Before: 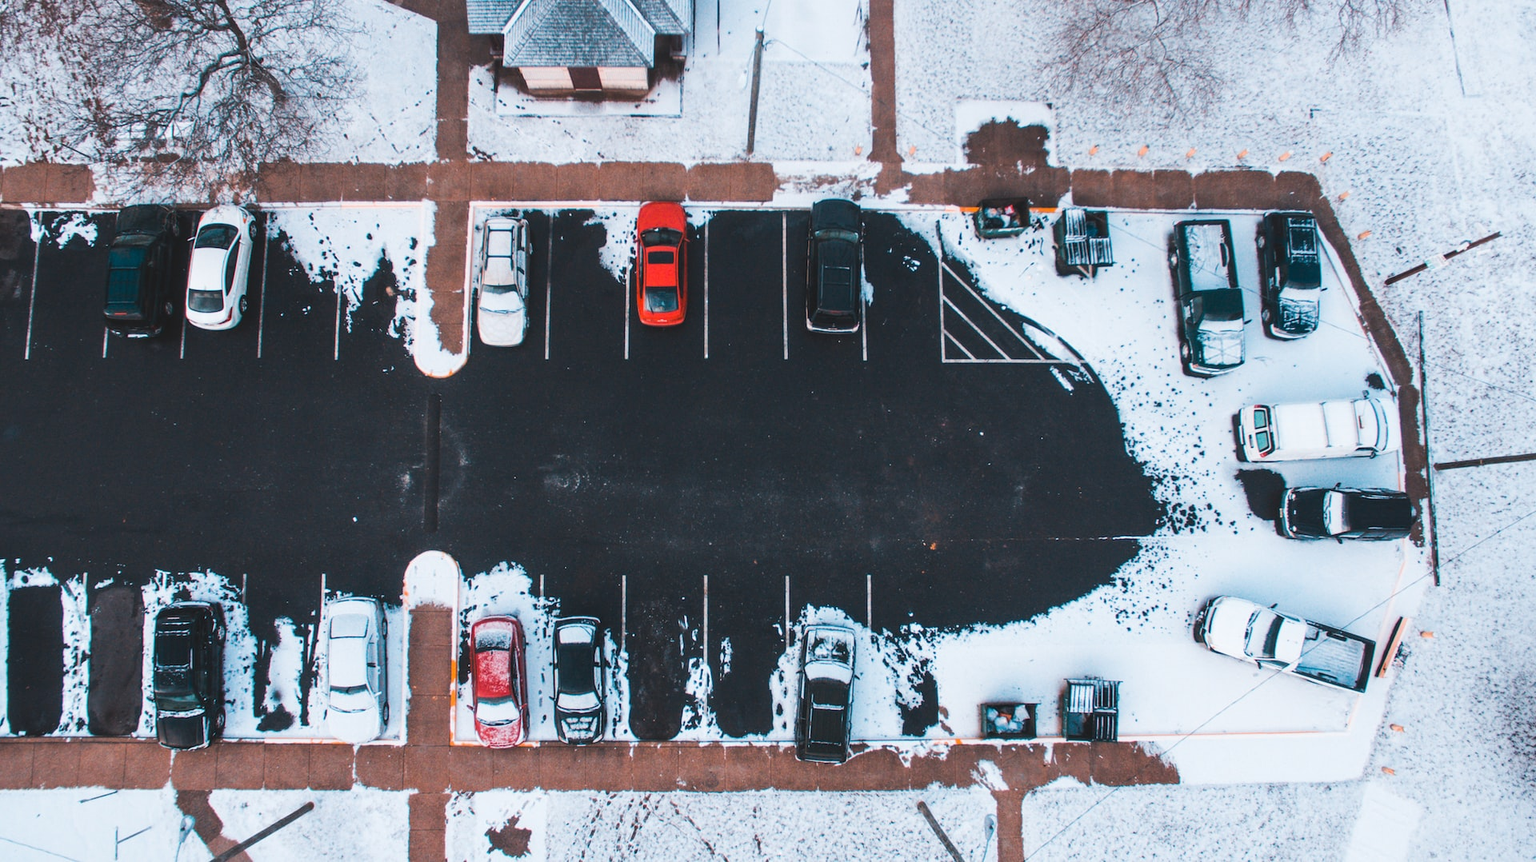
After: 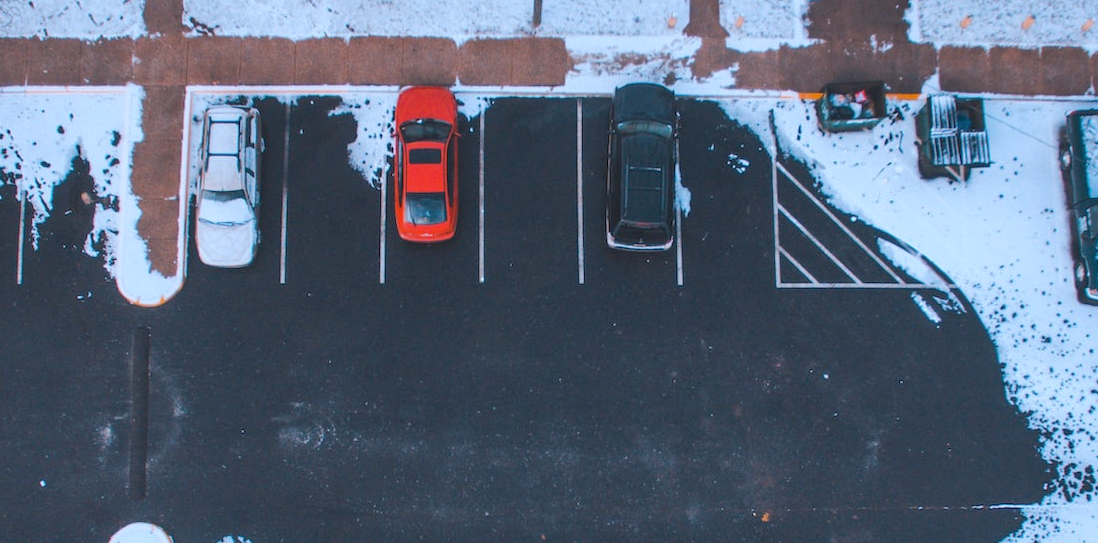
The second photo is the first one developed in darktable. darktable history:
white balance: red 0.924, blue 1.095
shadows and highlights: on, module defaults
crop: left 20.932%, top 15.471%, right 21.848%, bottom 34.081%
